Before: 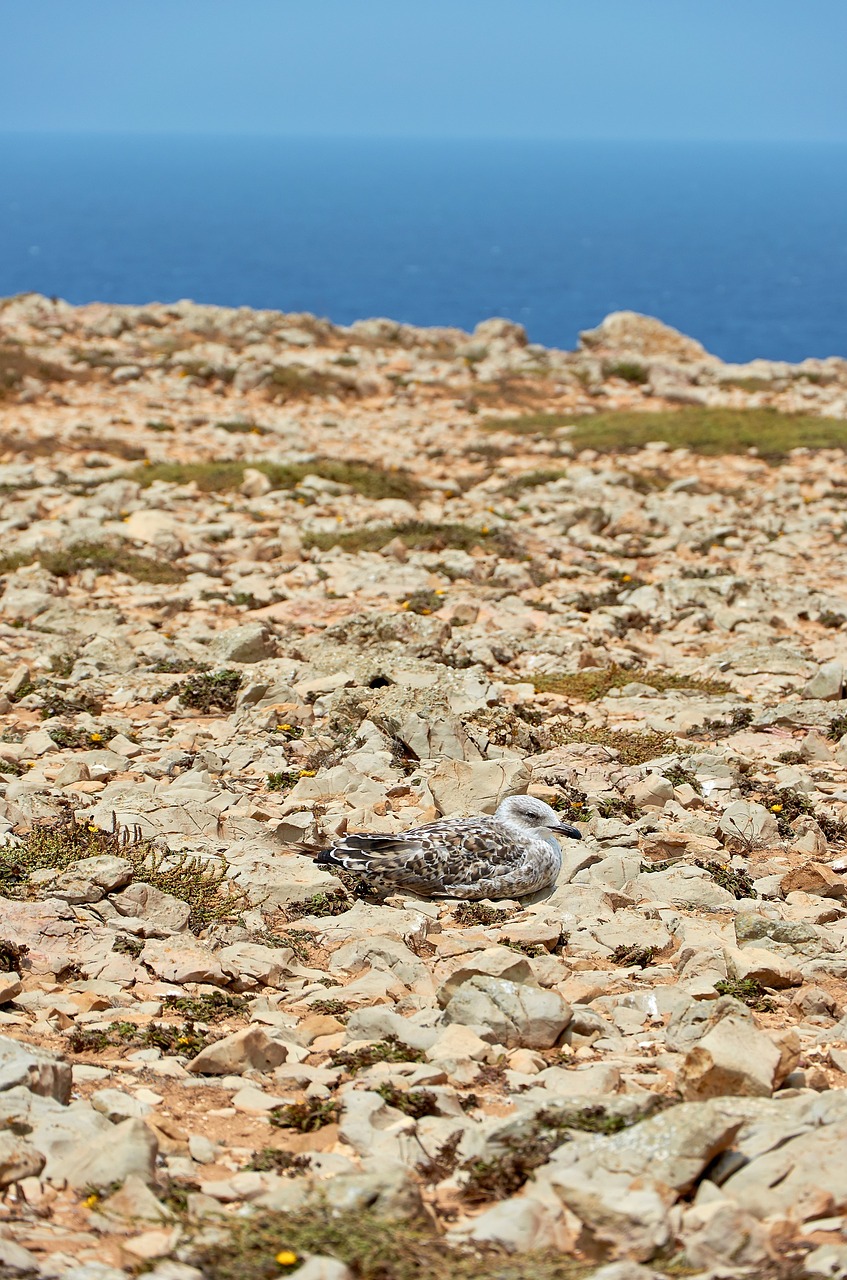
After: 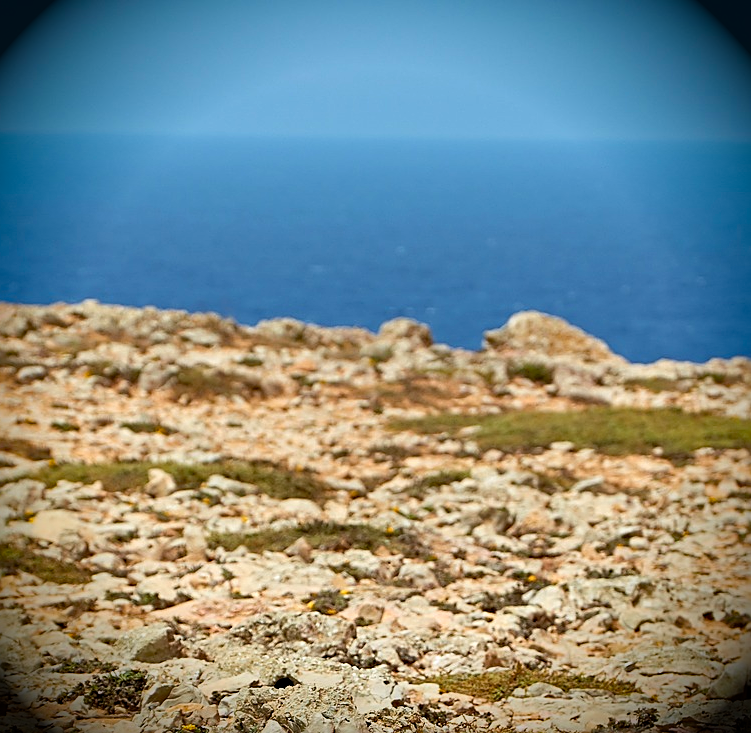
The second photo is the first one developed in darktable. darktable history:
haze removal: strength 0.242, distance 0.254, compatibility mode true, adaptive false
sharpen: on, module defaults
color balance rgb: perceptual saturation grading › global saturation 0.908%
vignetting: brightness -0.989, saturation 0.496
crop and rotate: left 11.317%, bottom 42.725%
shadows and highlights: shadows -1.05, highlights 39.27
